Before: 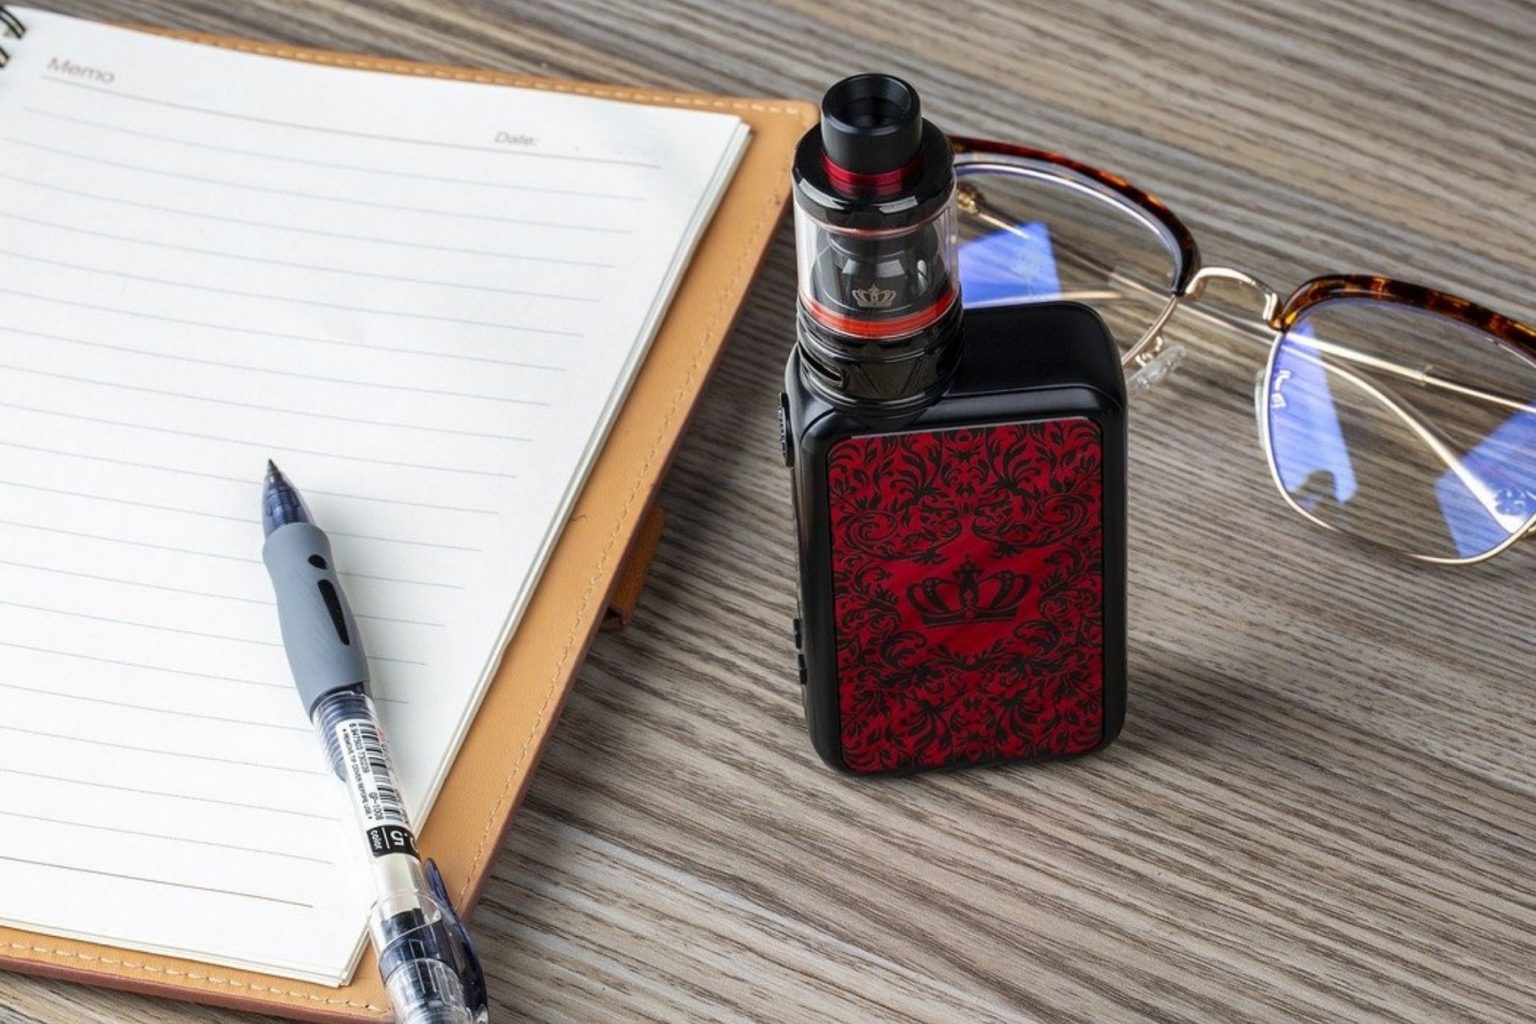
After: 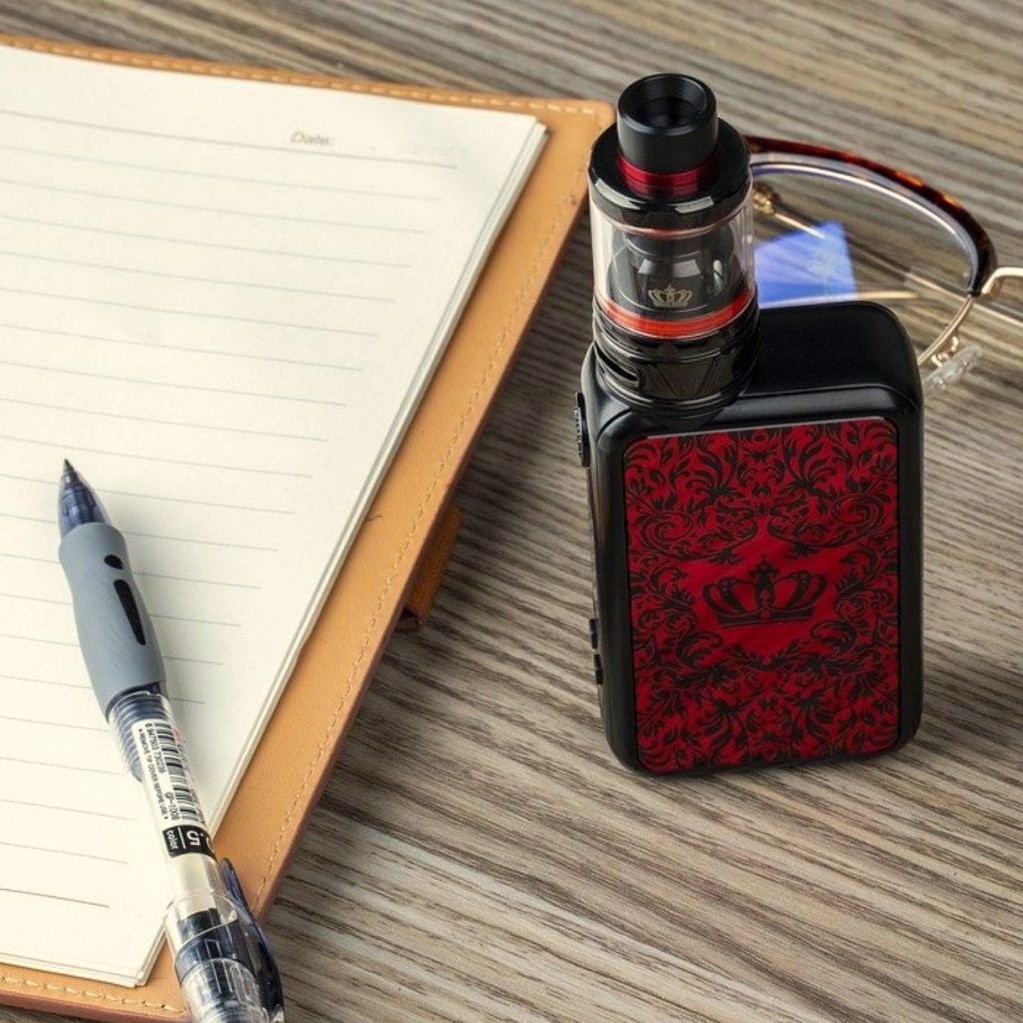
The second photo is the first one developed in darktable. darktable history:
crop and rotate: left 13.342%, right 19.991%
white balance: red 1.029, blue 0.92
